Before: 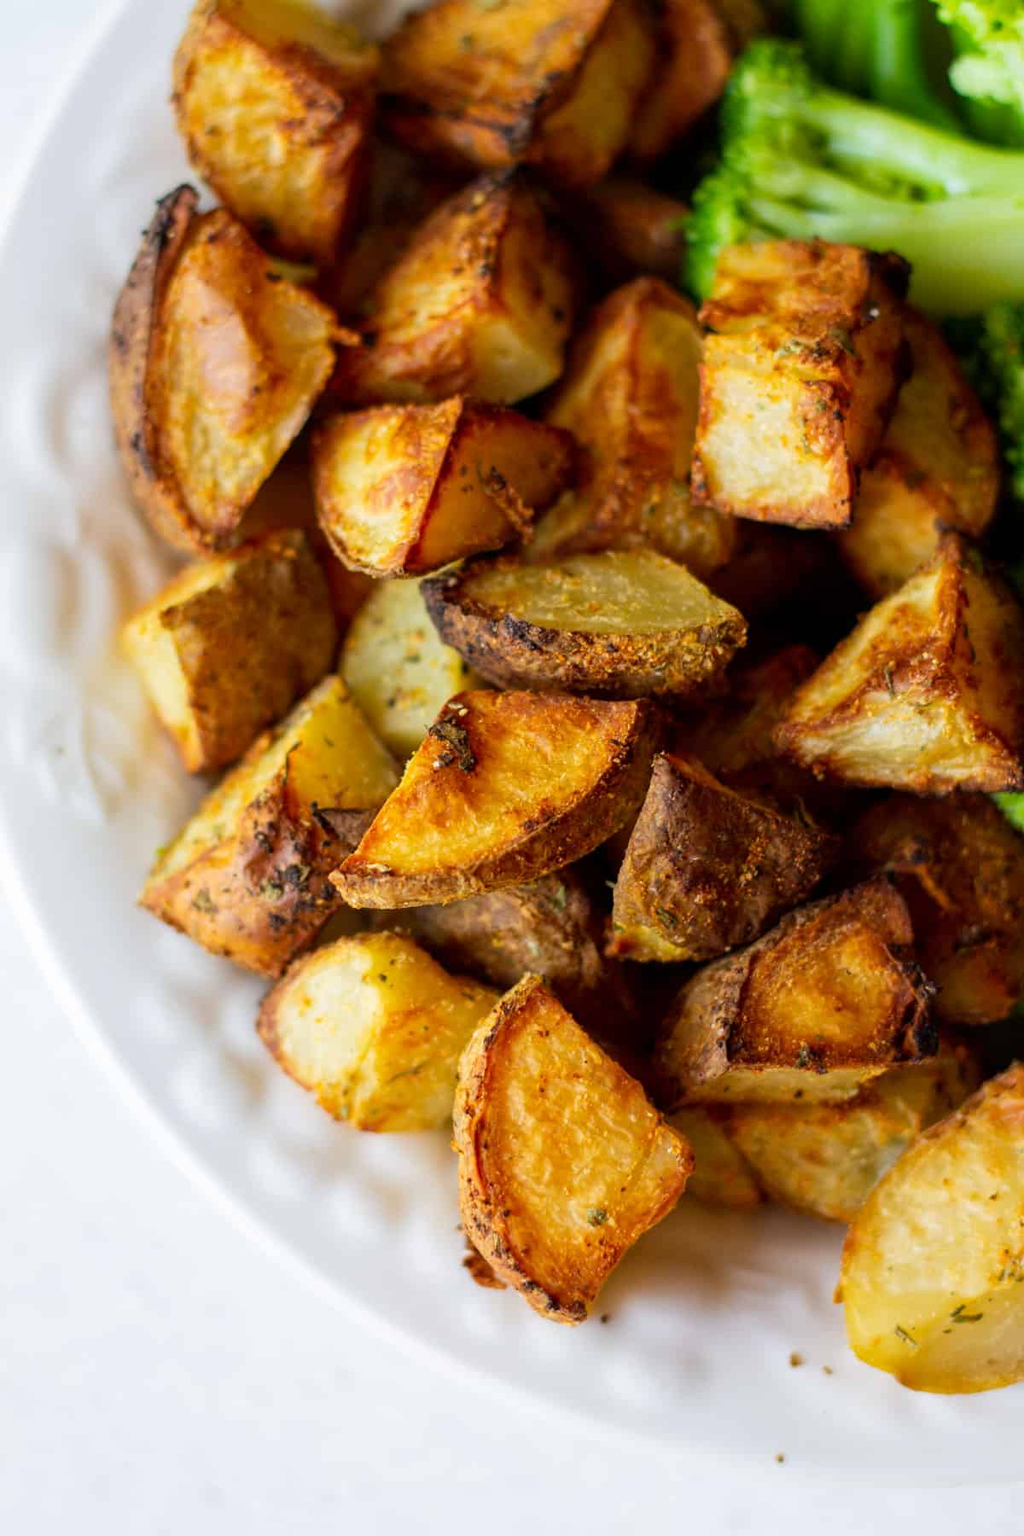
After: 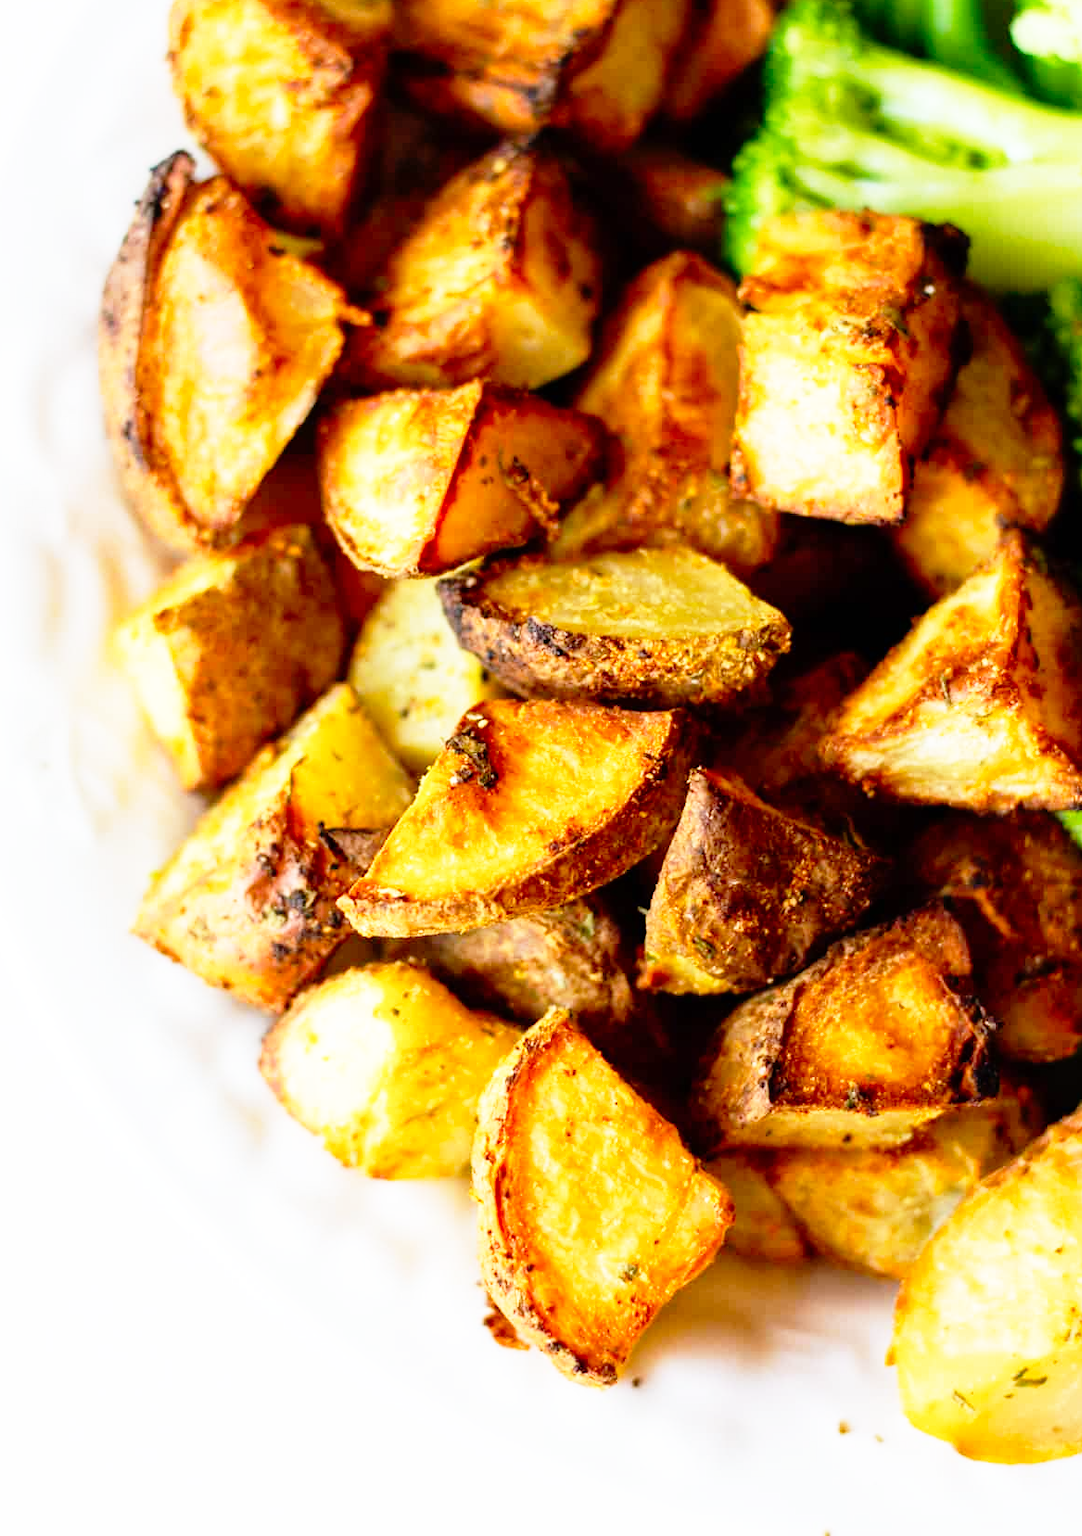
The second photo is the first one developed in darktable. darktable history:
base curve: curves: ch0 [(0, 0) (0.012, 0.01) (0.073, 0.168) (0.31, 0.711) (0.645, 0.957) (1, 1)], preserve colors none
crop: left 1.865%, top 3.005%, right 0.758%, bottom 4.894%
